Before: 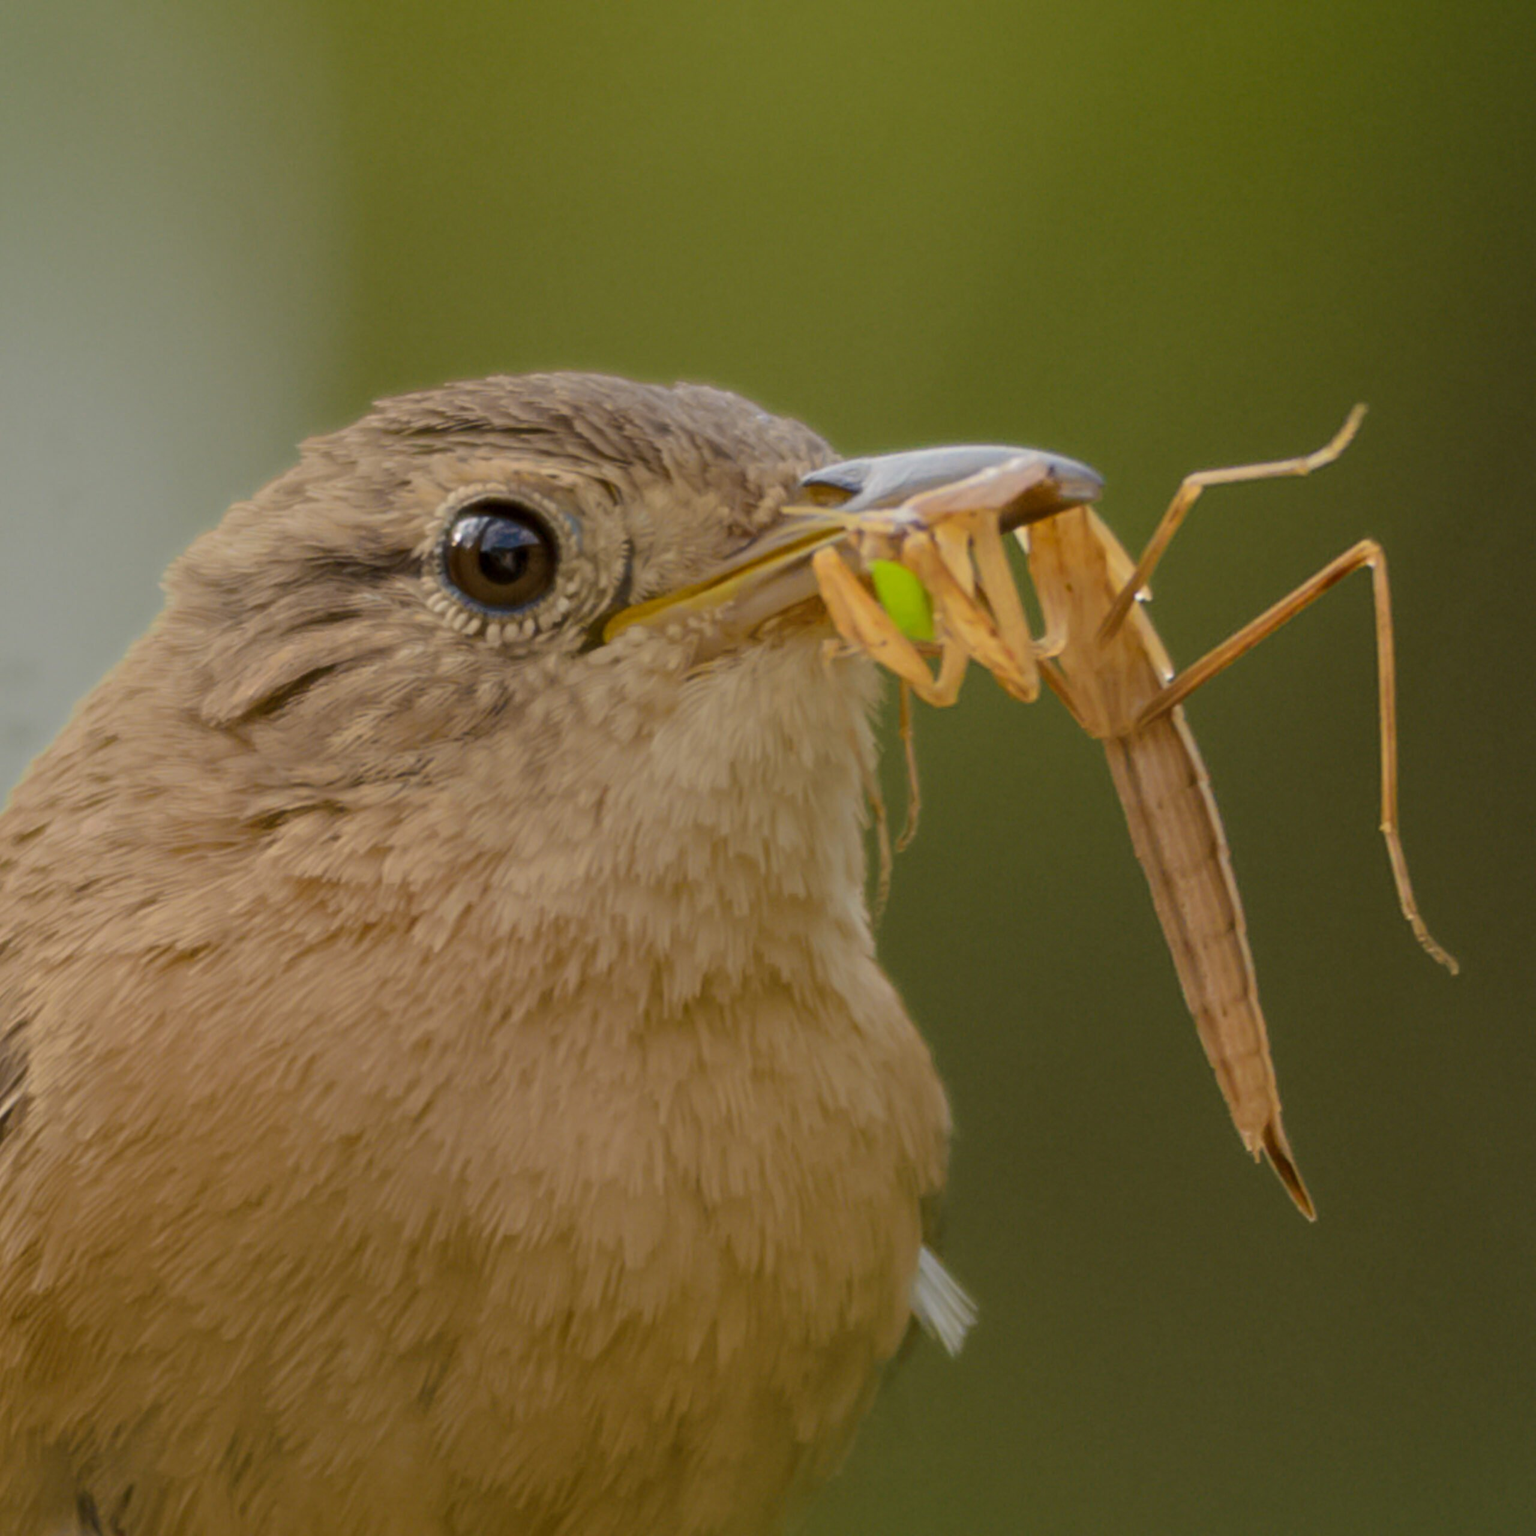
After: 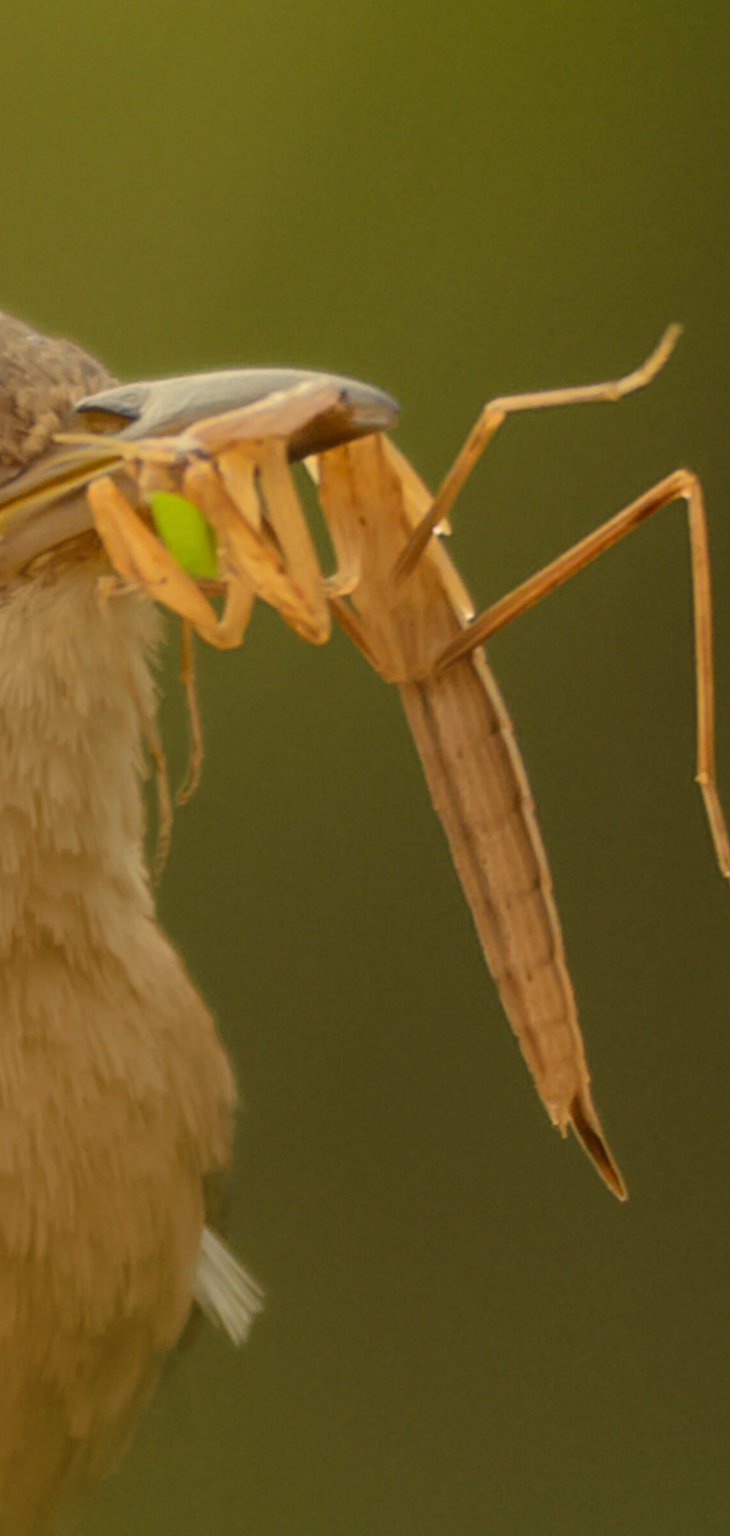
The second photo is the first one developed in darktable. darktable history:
white balance: red 1.08, blue 0.791
crop: left 47.628%, top 6.643%, right 7.874%
